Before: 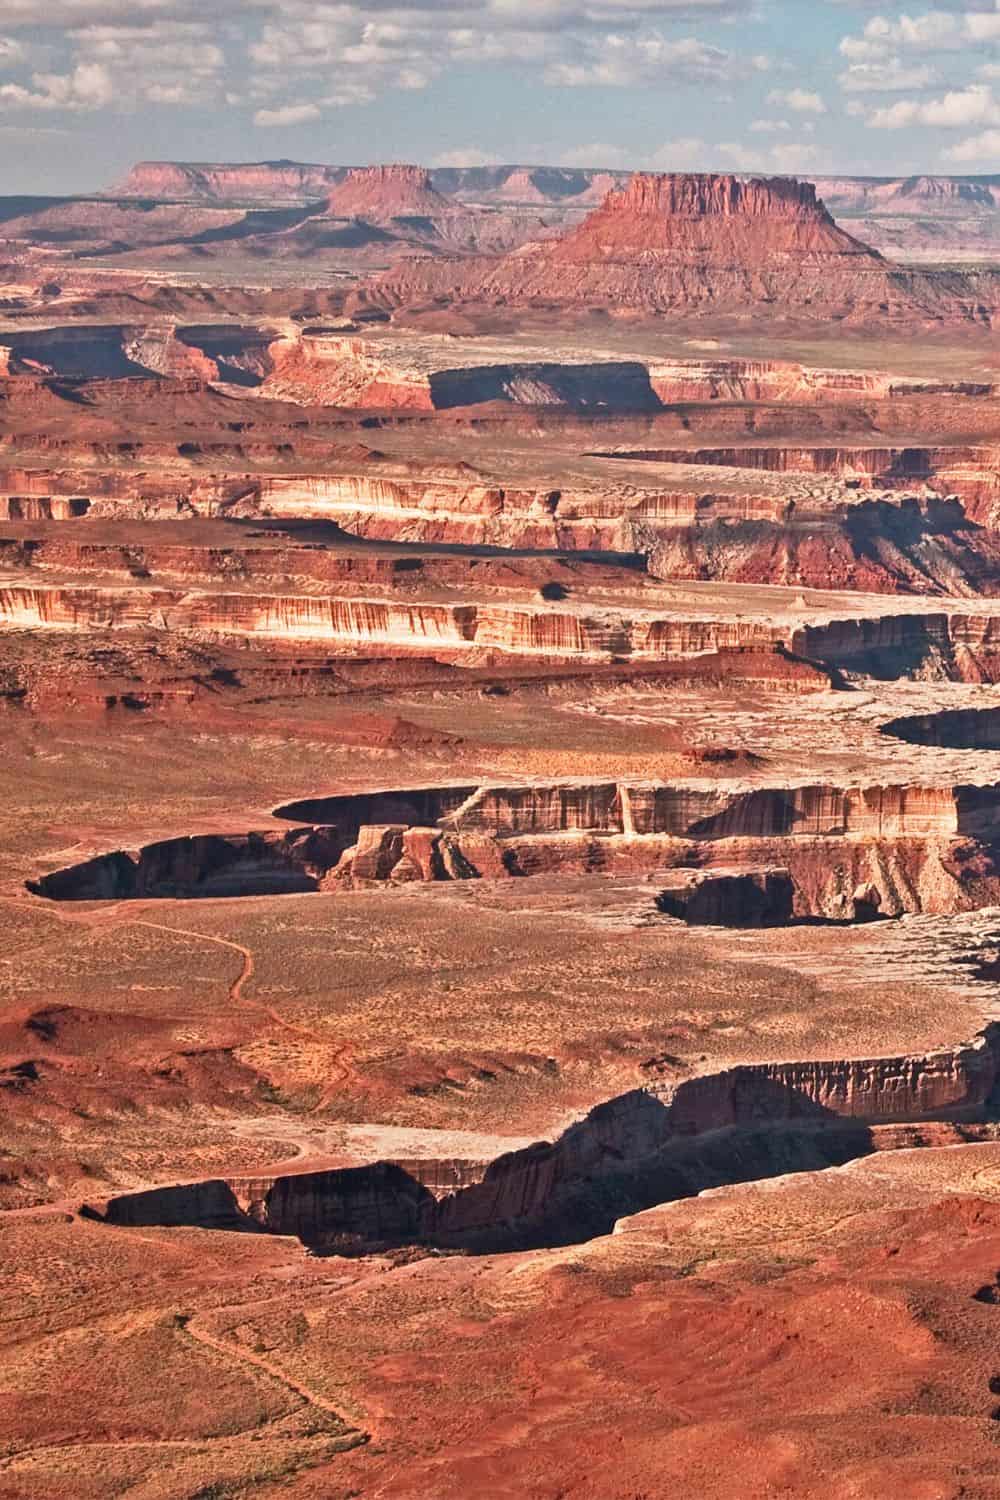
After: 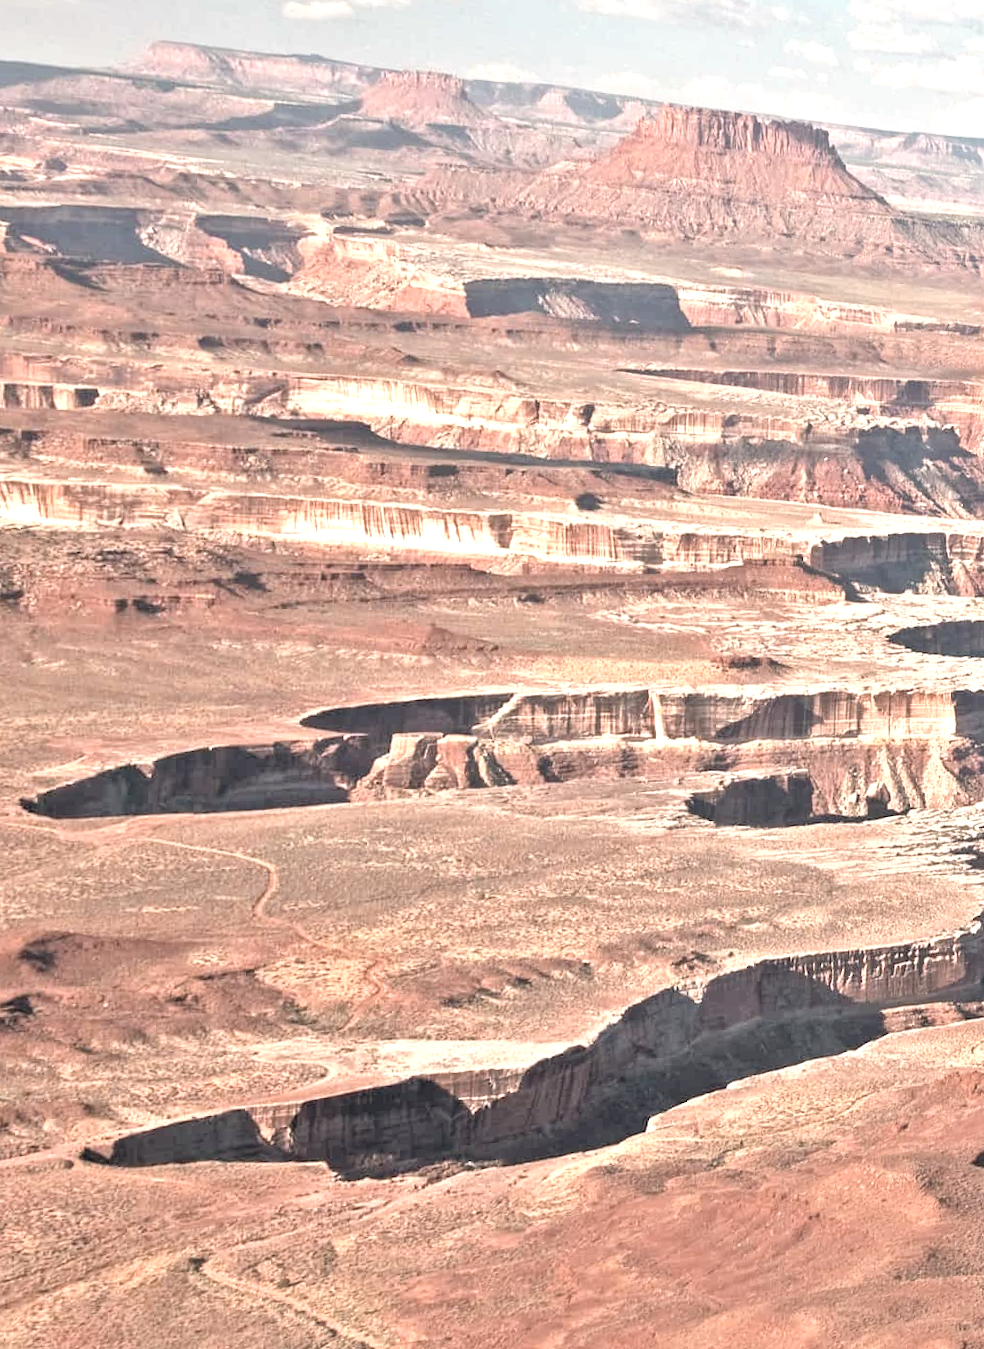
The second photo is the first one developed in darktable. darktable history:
exposure: black level correction 0, exposure 0.9 EV, compensate highlight preservation false
crop: top 1.049%, right 0.001%
rotate and perspective: rotation -0.013°, lens shift (vertical) -0.027, lens shift (horizontal) 0.178, crop left 0.016, crop right 0.989, crop top 0.082, crop bottom 0.918
contrast brightness saturation: brightness 0.18, saturation -0.5
color correction: highlights b* 3
